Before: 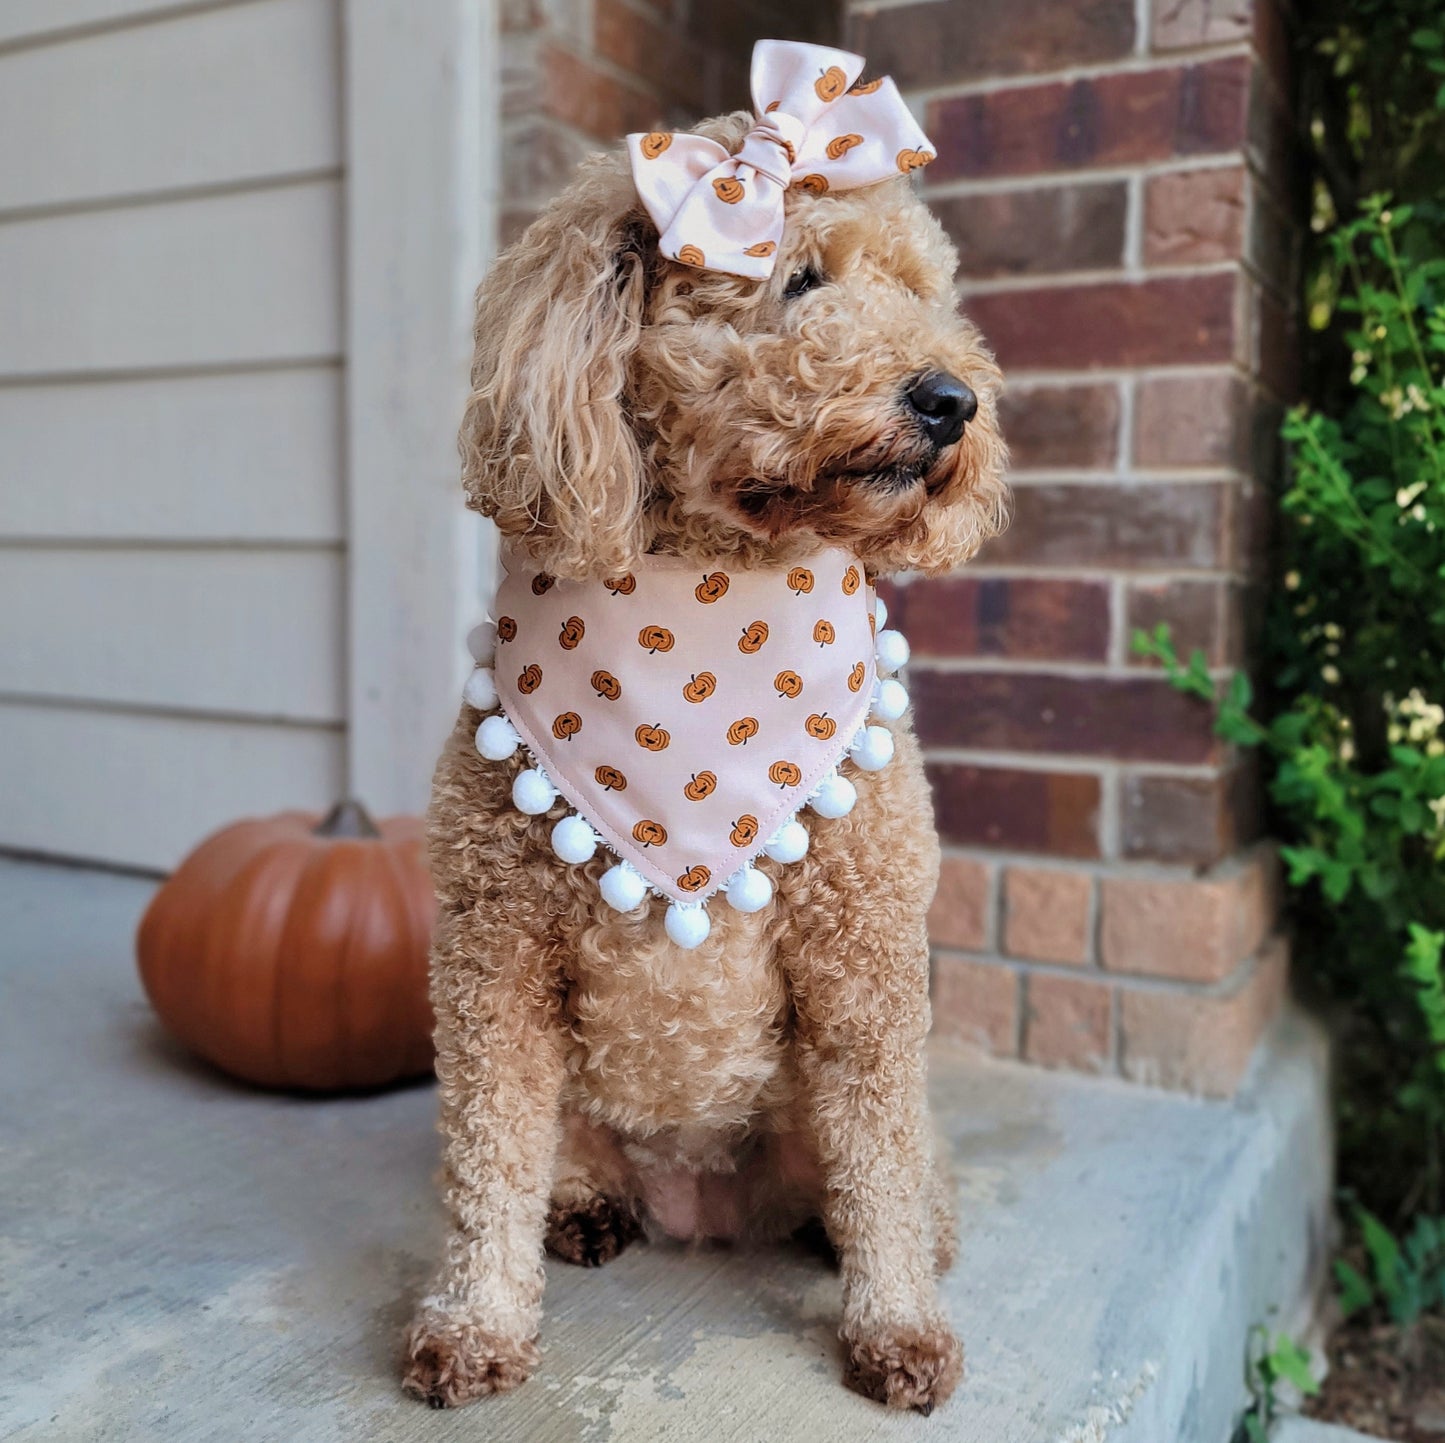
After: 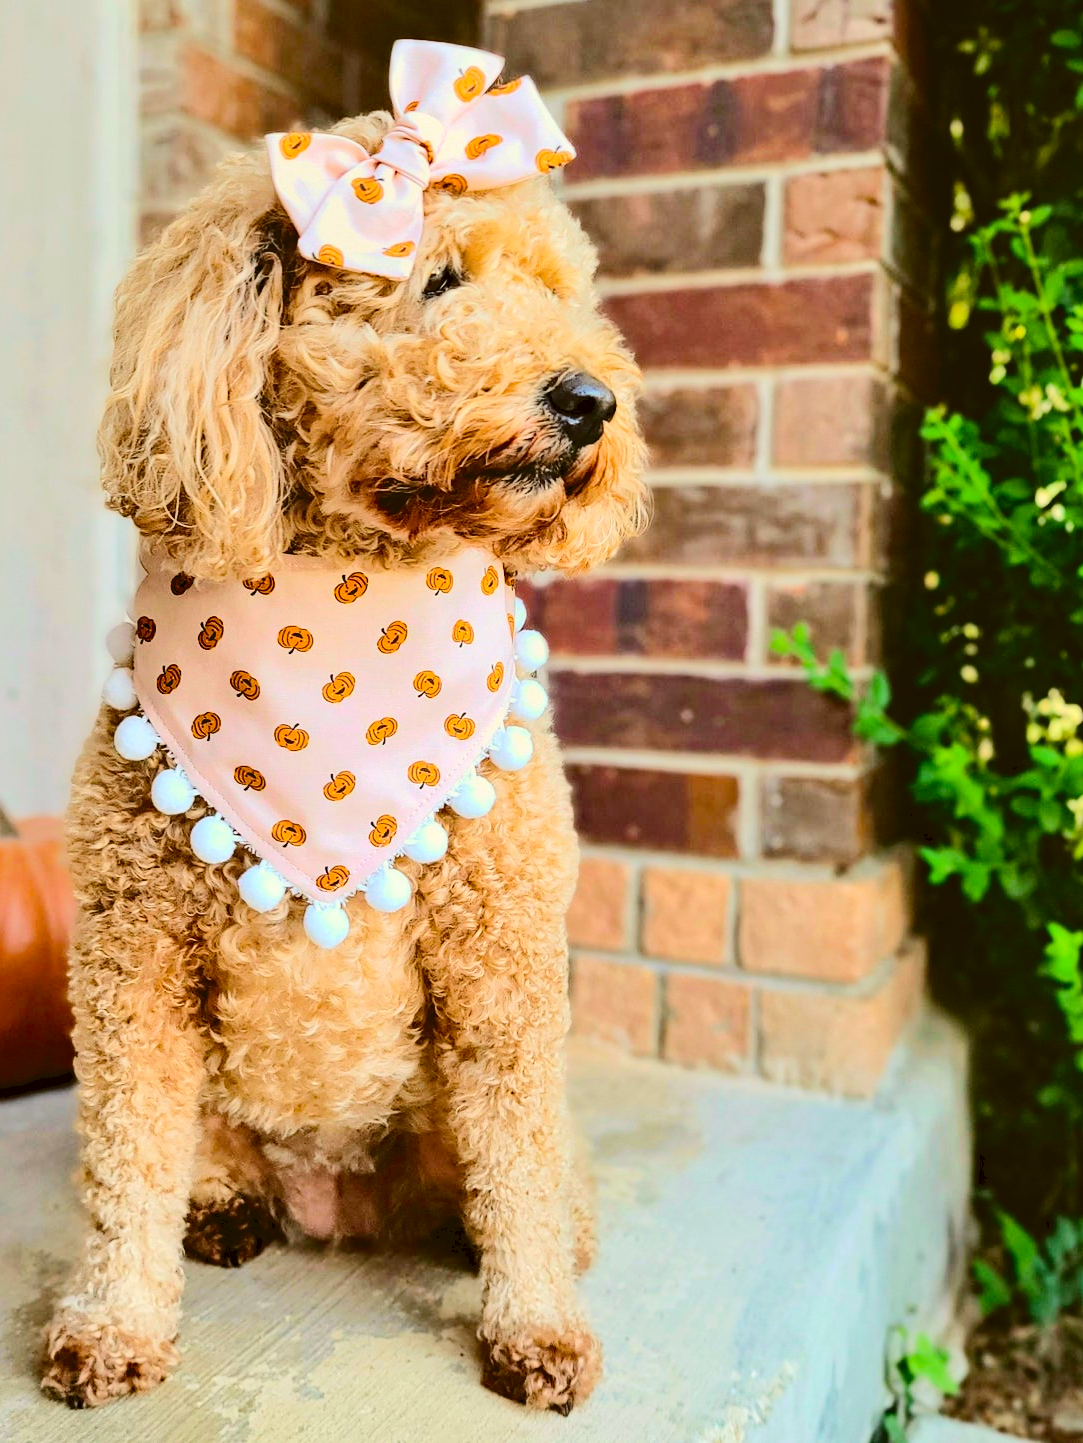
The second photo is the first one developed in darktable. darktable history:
color correction: highlights a* -1.48, highlights b* 10.36, shadows a* 0.525, shadows b* 19.53
color balance rgb: perceptual saturation grading › global saturation 29.789%
tone curve: curves: ch0 [(0, 0) (0.003, 0.058) (0.011, 0.059) (0.025, 0.061) (0.044, 0.067) (0.069, 0.084) (0.1, 0.102) (0.136, 0.124) (0.177, 0.171) (0.224, 0.246) (0.277, 0.324) (0.335, 0.411) (0.399, 0.509) (0.468, 0.605) (0.543, 0.688) (0.623, 0.738) (0.709, 0.798) (0.801, 0.852) (0.898, 0.911) (1, 1)], color space Lab, independent channels, preserve colors none
crop and rotate: left 25.016%
haze removal: compatibility mode true, adaptive false
contrast brightness saturation: contrast 0.205, brightness 0.163, saturation 0.226
